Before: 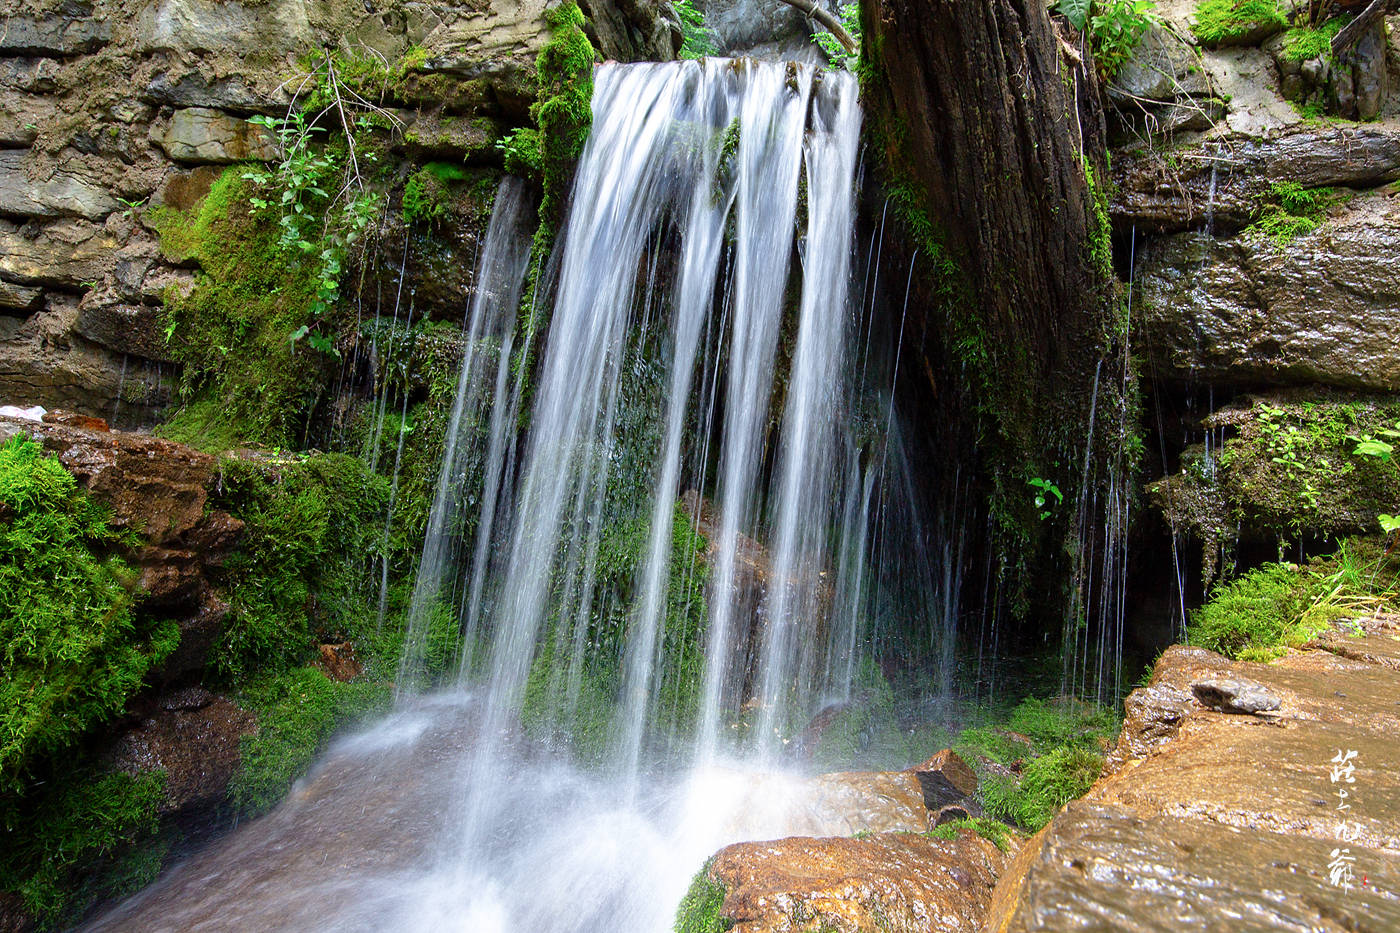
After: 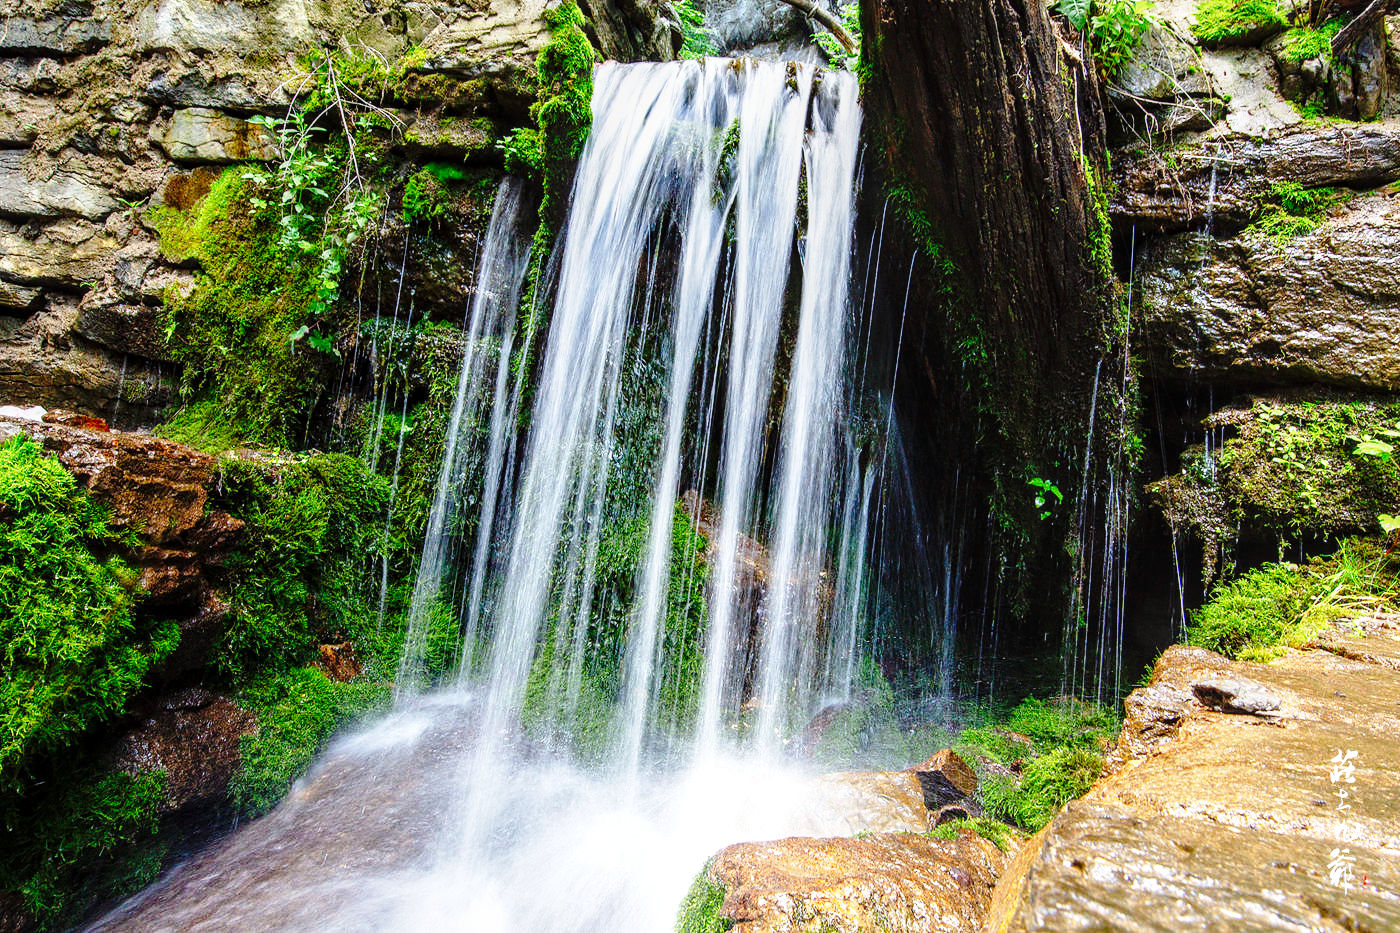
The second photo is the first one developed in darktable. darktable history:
base curve: curves: ch0 [(0, 0) (0.04, 0.03) (0.133, 0.232) (0.448, 0.748) (0.843, 0.968) (1, 1)], preserve colors none
local contrast: on, module defaults
